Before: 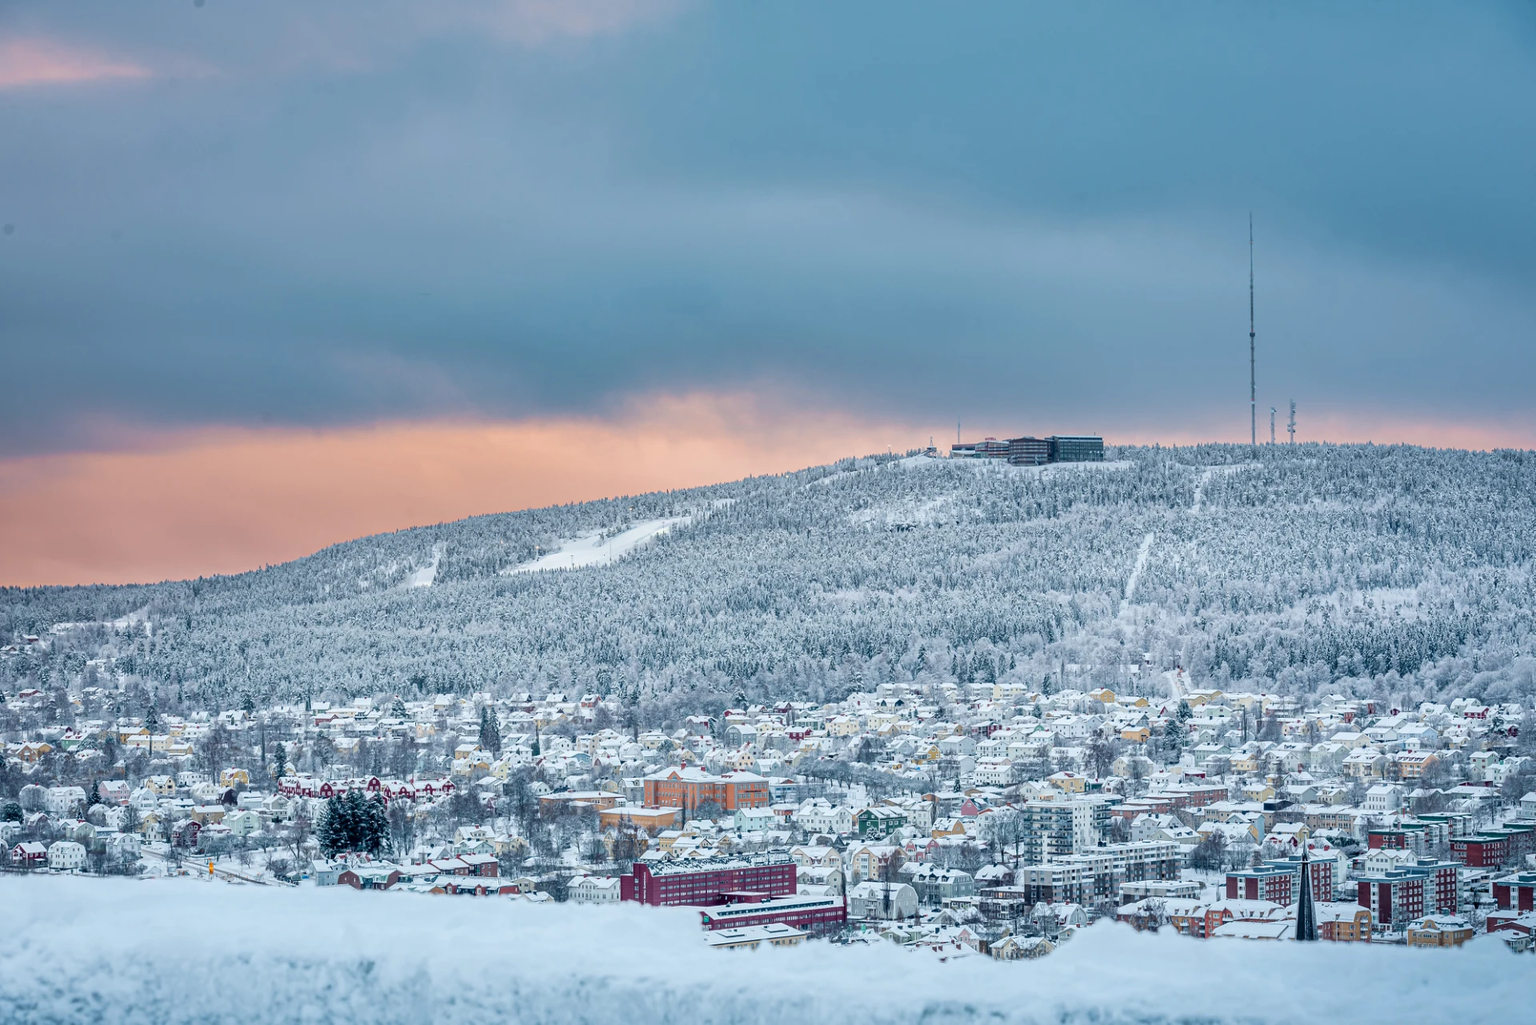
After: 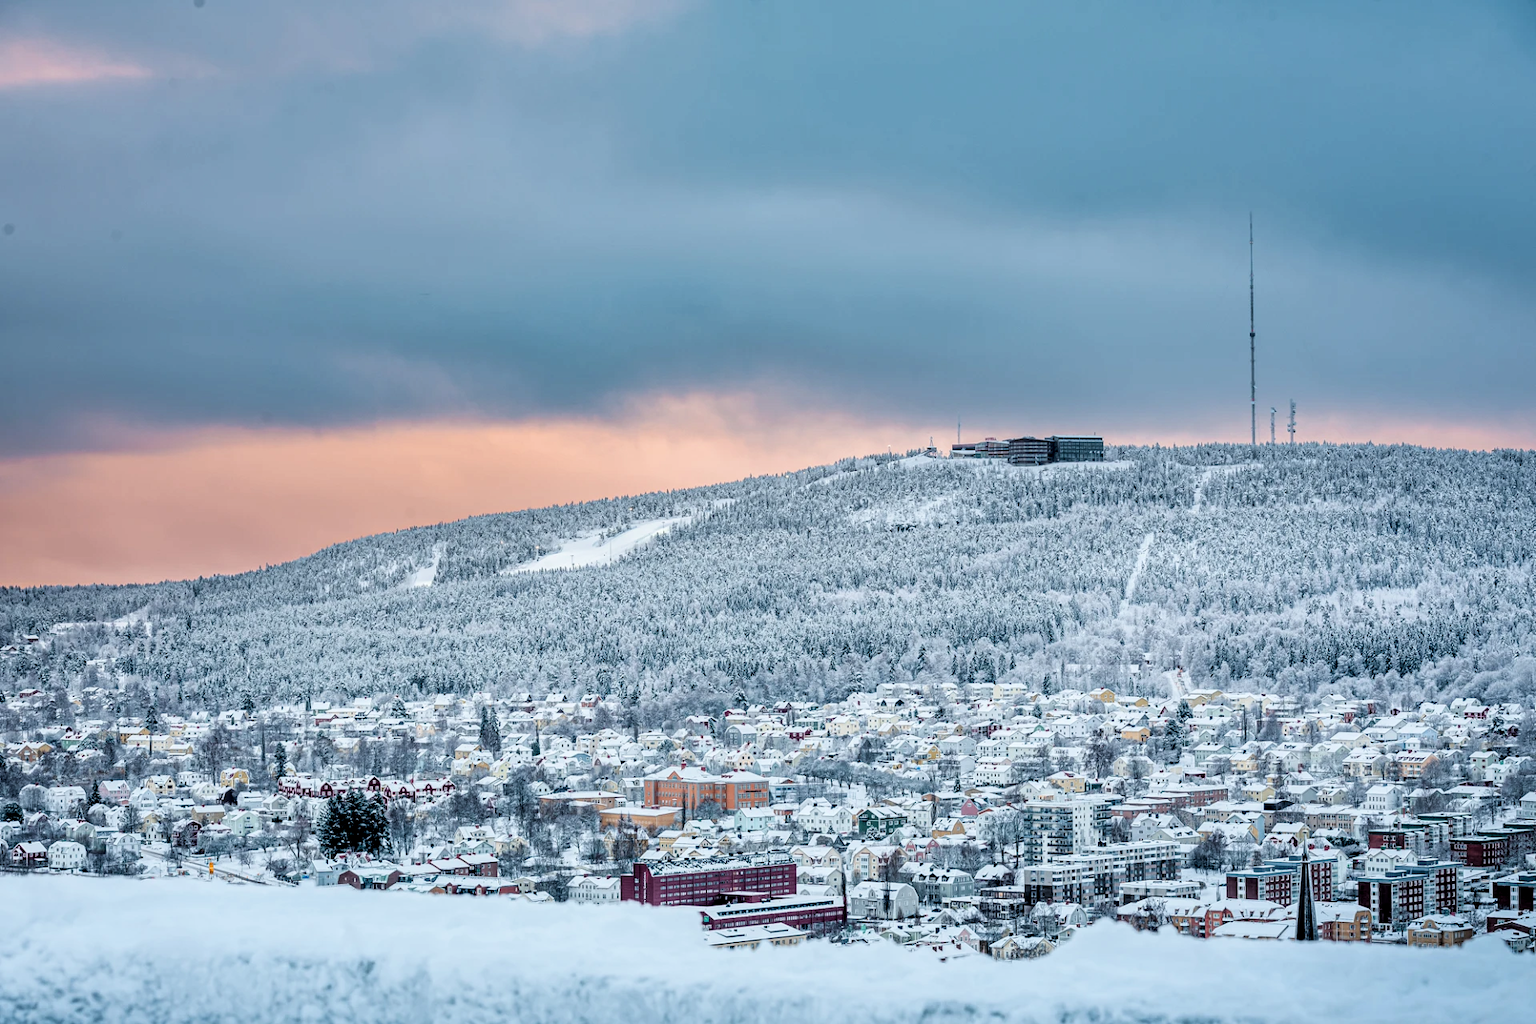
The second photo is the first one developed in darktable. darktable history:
local contrast: highlights 100%, shadows 100%, detail 120%, midtone range 0.2
filmic rgb: black relative exposure -3.72 EV, white relative exposure 2.77 EV, dynamic range scaling -5.32%, hardness 3.03
